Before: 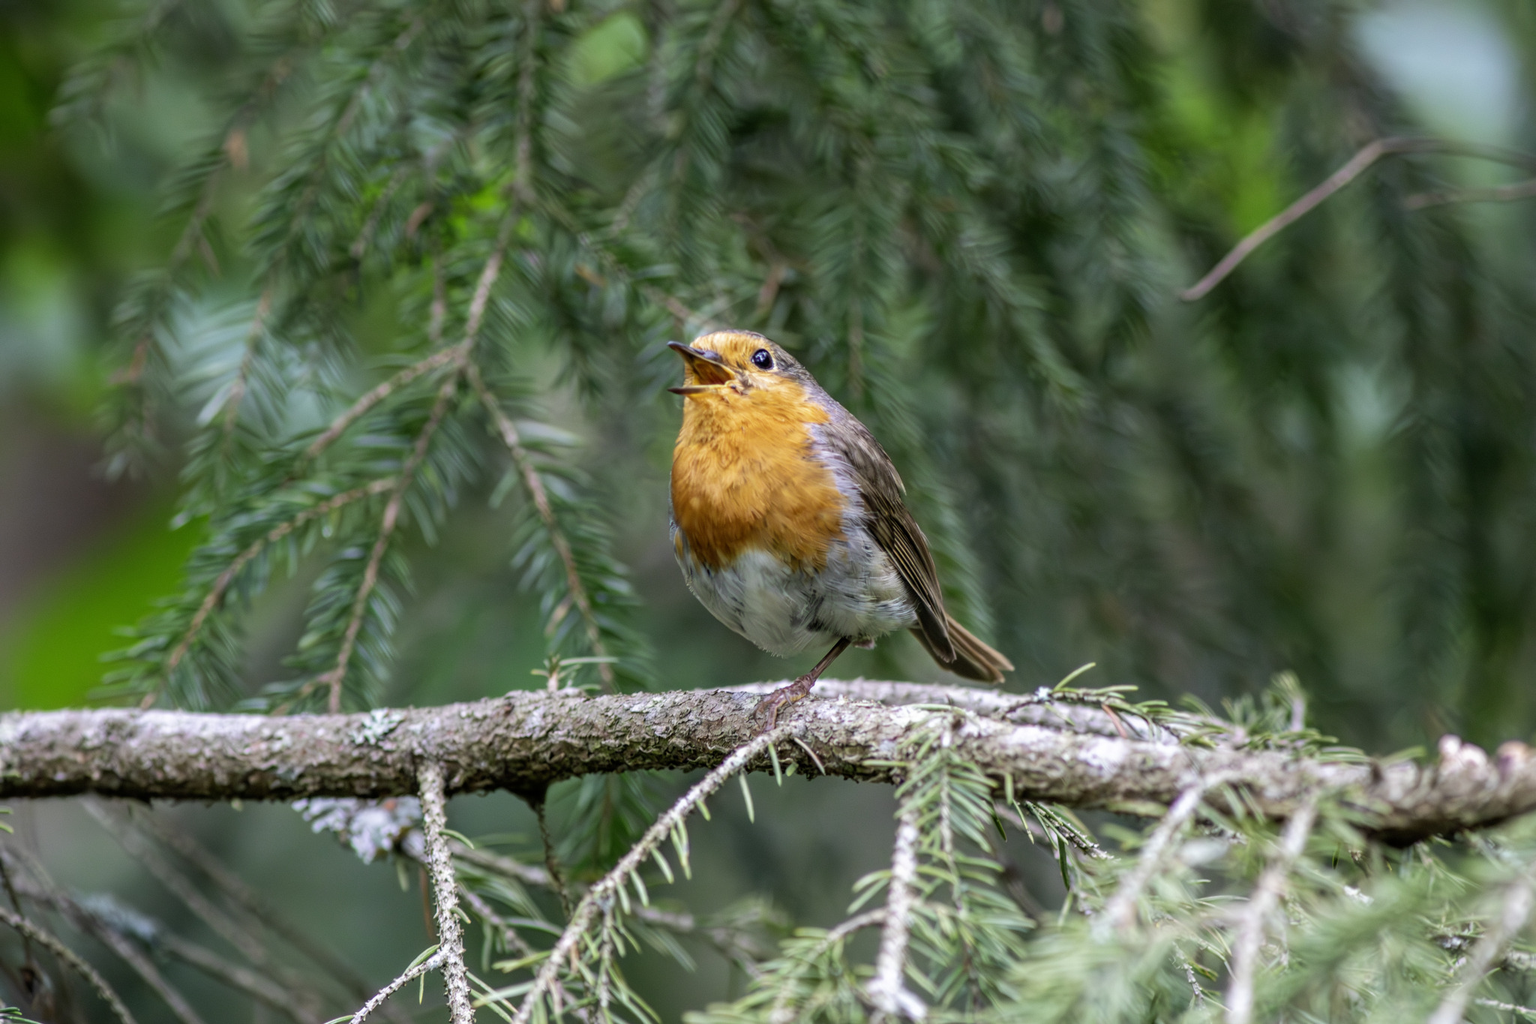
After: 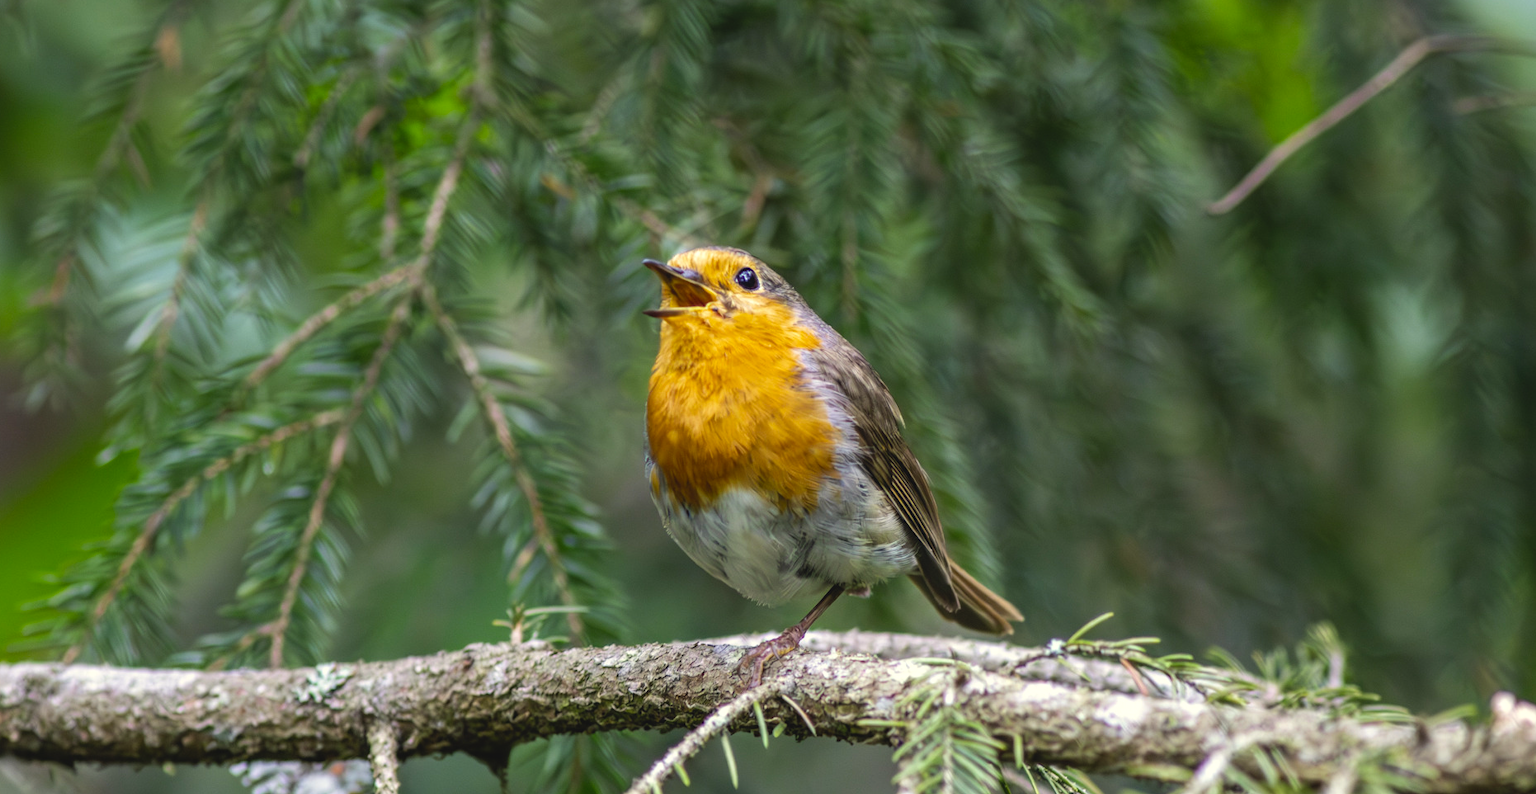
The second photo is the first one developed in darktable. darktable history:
crop: left 5.454%, top 10.353%, right 3.613%, bottom 19.096%
color correction: highlights b* 3.02
color balance rgb: highlights gain › luminance 6.165%, highlights gain › chroma 2.559%, highlights gain › hue 92.45°, global offset › luminance 0.669%, perceptual saturation grading › global saturation 19.422%, global vibrance 20%
